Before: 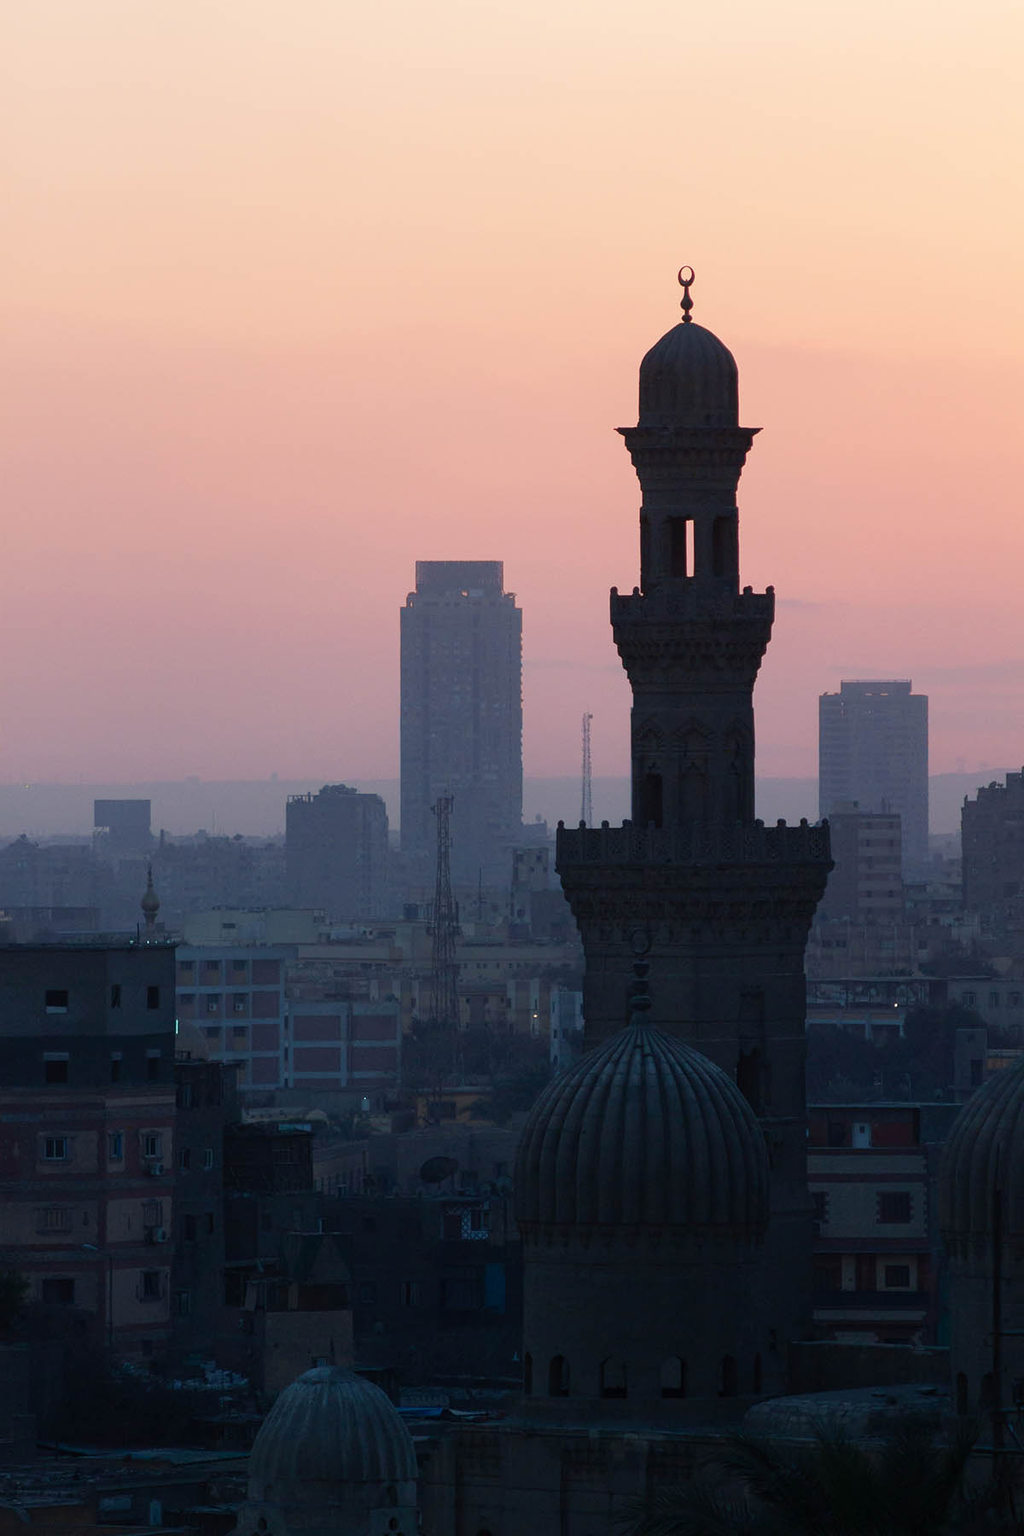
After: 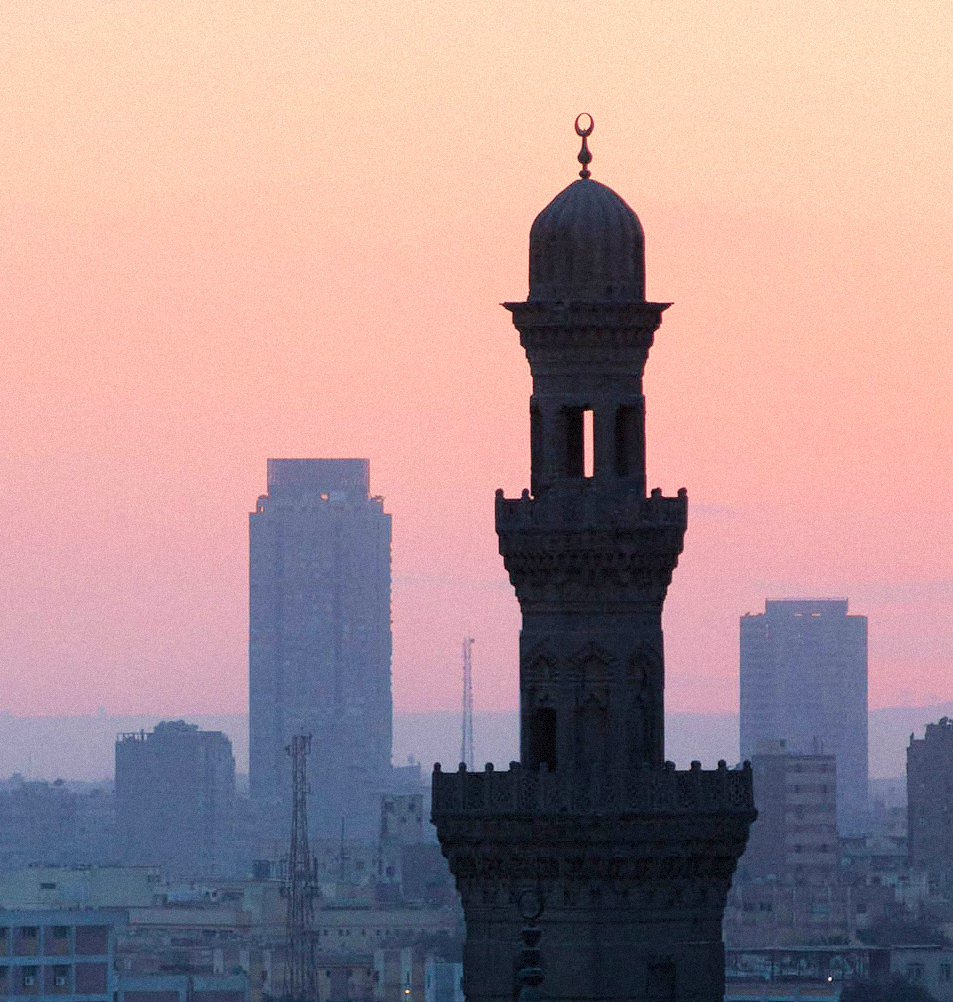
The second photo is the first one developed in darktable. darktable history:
exposure: exposure 0.921 EV, compensate highlight preservation false
velvia: on, module defaults
filmic rgb: black relative exposure -7.65 EV, white relative exposure 4.56 EV, hardness 3.61, color science v6 (2022)
crop: left 18.38%, top 11.092%, right 2.134%, bottom 33.217%
grain: mid-tones bias 0%
